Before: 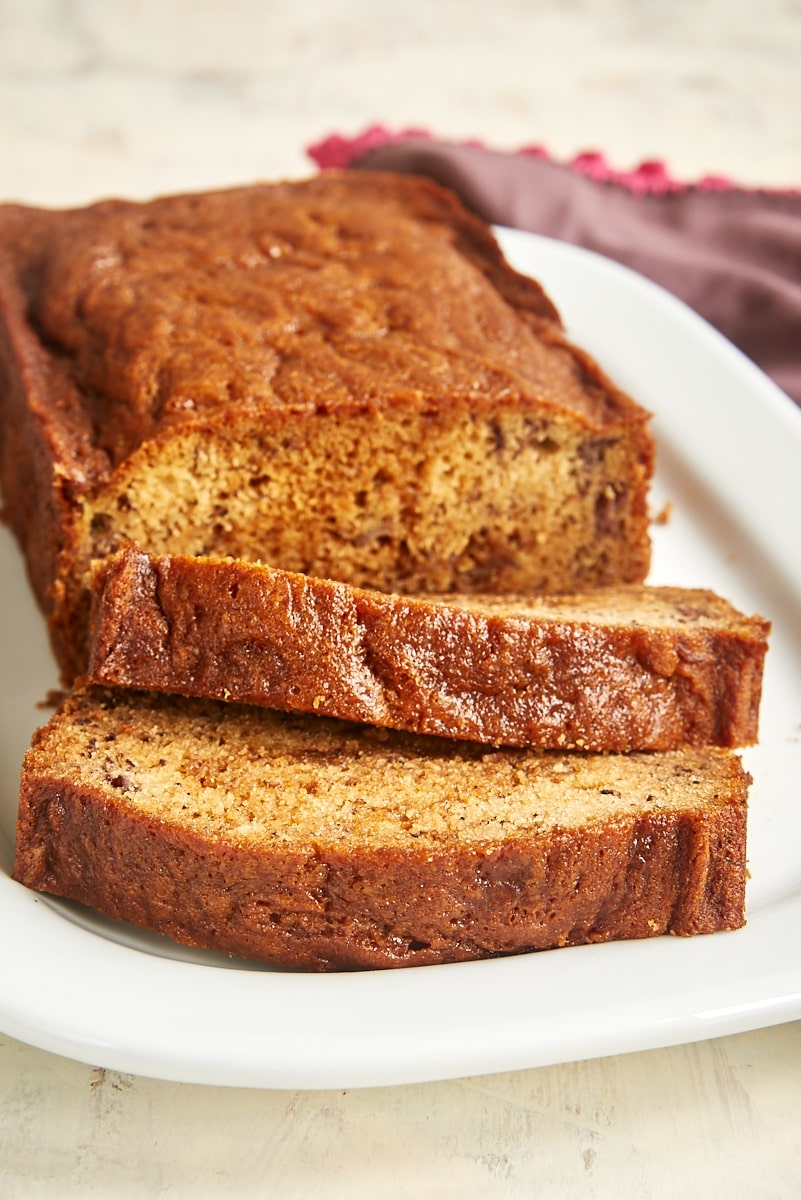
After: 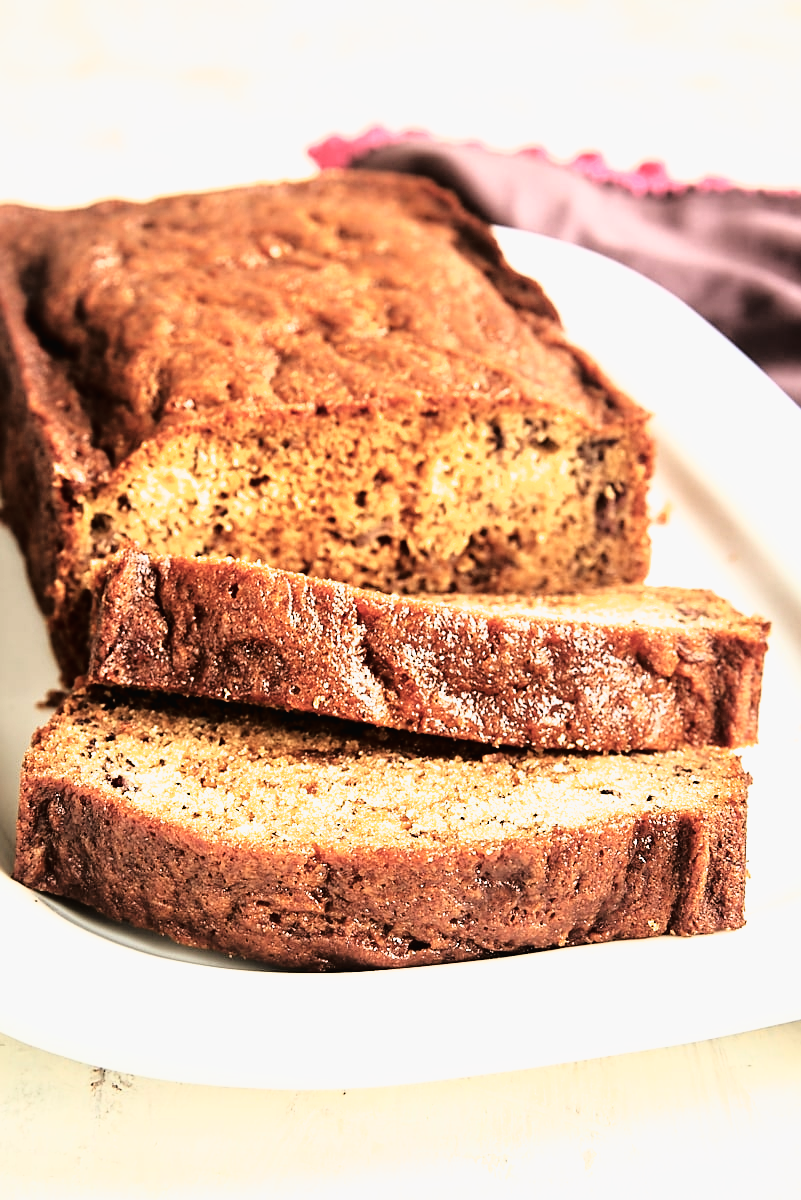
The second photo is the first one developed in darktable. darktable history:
filmic rgb: black relative exposure -8.29 EV, white relative exposure 2.21 EV, hardness 7.19, latitude 84.88%, contrast 1.686, highlights saturation mix -4.48%, shadows ↔ highlights balance -1.85%, color science v4 (2020)
tone curve: curves: ch0 [(0, 0.013) (0.129, 0.1) (0.327, 0.382) (0.489, 0.573) (0.66, 0.748) (0.858, 0.926) (1, 0.977)]; ch1 [(0, 0) (0.353, 0.344) (0.45, 0.46) (0.498, 0.498) (0.521, 0.512) (0.563, 0.559) (0.592, 0.578) (0.647, 0.657) (1, 1)]; ch2 [(0, 0) (0.333, 0.346) (0.375, 0.375) (0.424, 0.43) (0.476, 0.492) (0.502, 0.502) (0.524, 0.531) (0.579, 0.61) (0.612, 0.644) (0.66, 0.715) (1, 1)], color space Lab, linked channels, preserve colors none
sharpen: amount 0.211
